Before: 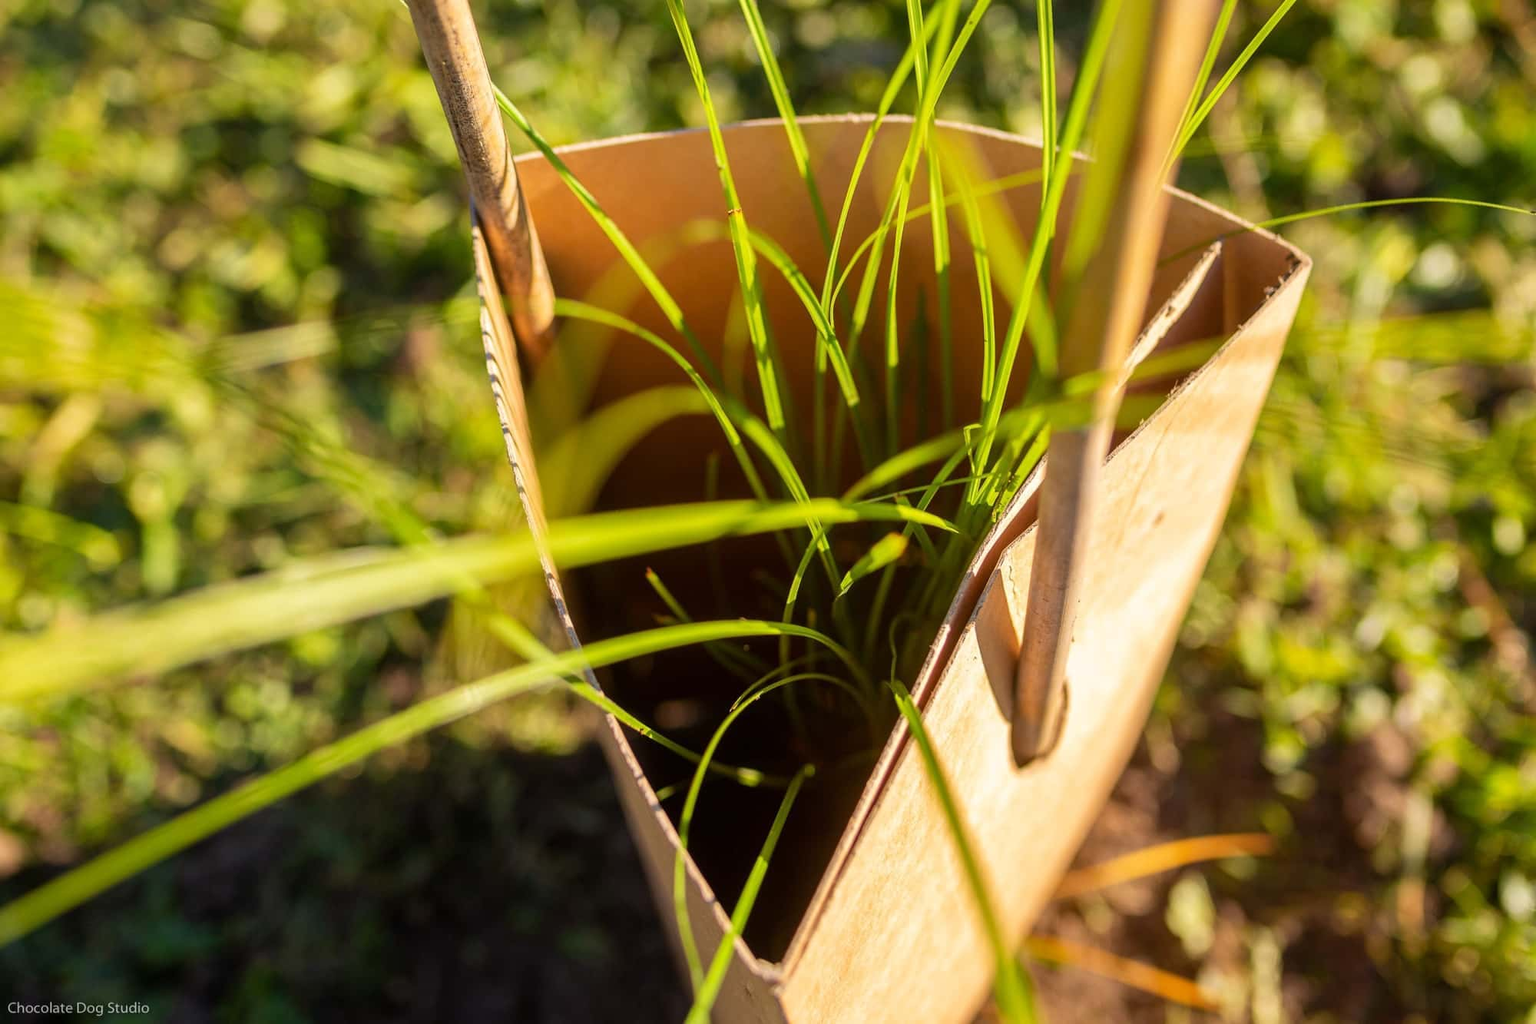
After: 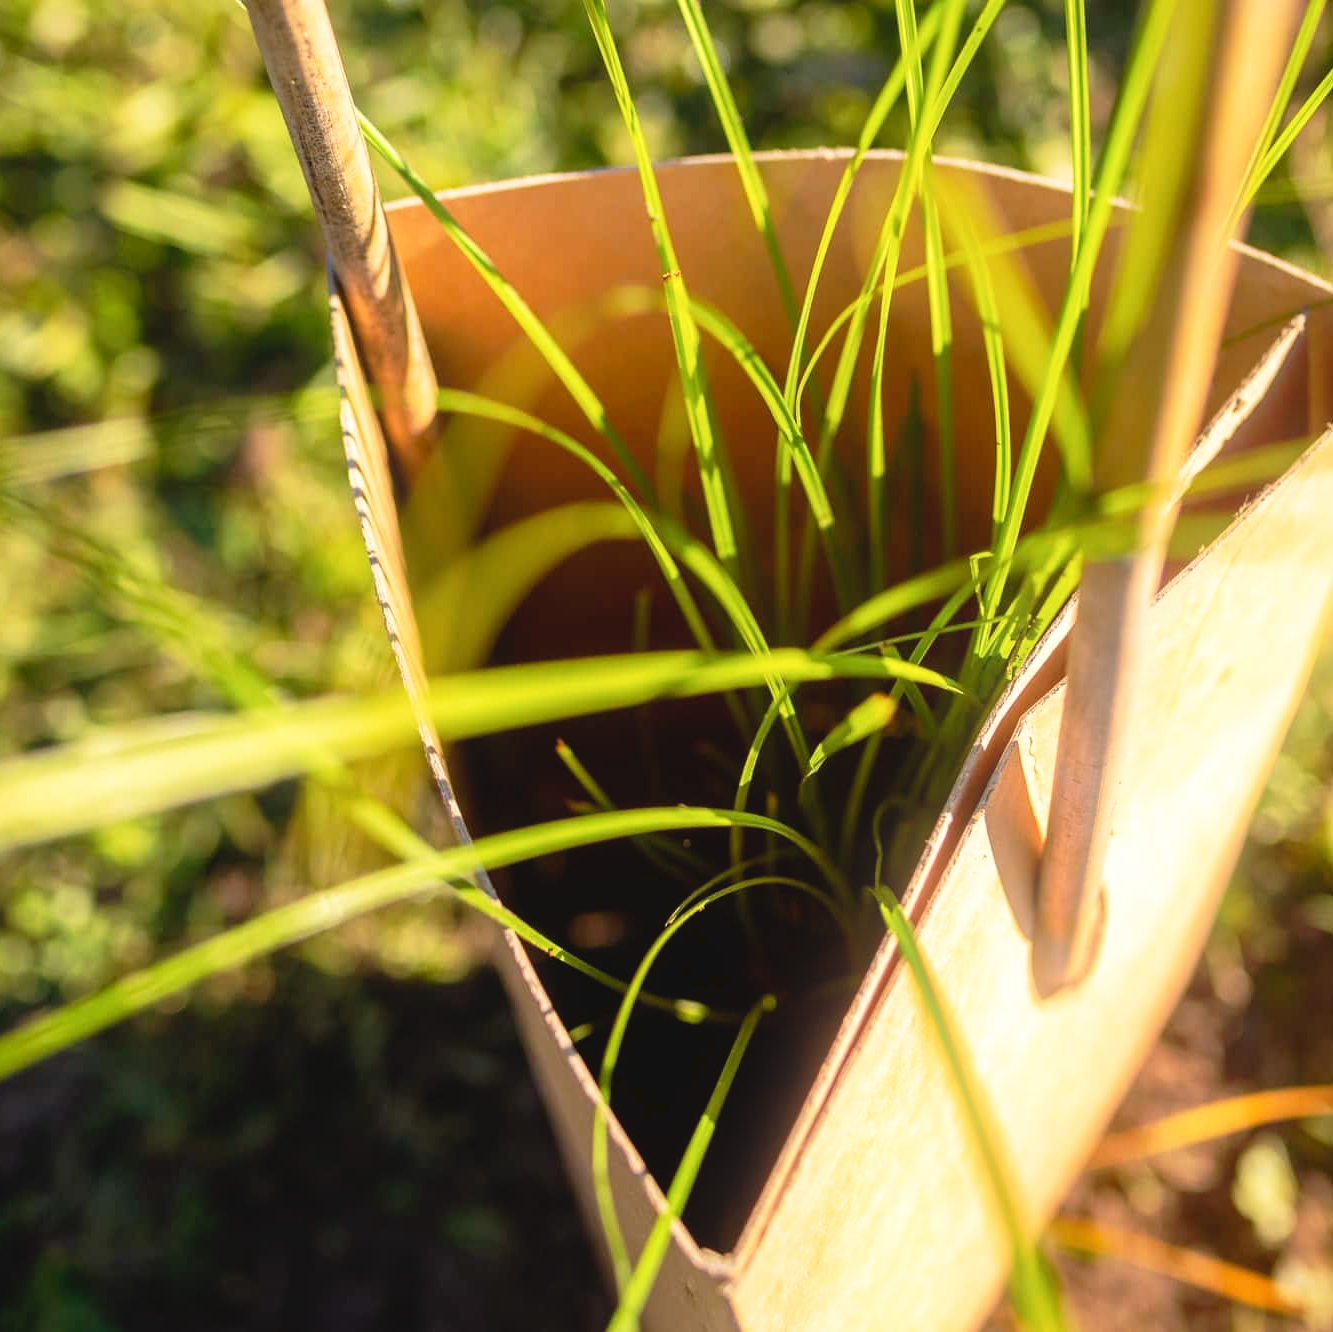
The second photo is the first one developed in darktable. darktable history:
exposure: exposure 0.078 EV, compensate highlight preservation false
tone curve: curves: ch0 [(0, 0) (0.003, 0.049) (0.011, 0.051) (0.025, 0.055) (0.044, 0.065) (0.069, 0.081) (0.1, 0.11) (0.136, 0.15) (0.177, 0.195) (0.224, 0.242) (0.277, 0.308) (0.335, 0.375) (0.399, 0.436) (0.468, 0.5) (0.543, 0.574) (0.623, 0.665) (0.709, 0.761) (0.801, 0.851) (0.898, 0.933) (1, 1)], preserve colors none
crop and rotate: left 14.292%, right 19.041%
bloom: size 9%, threshold 100%, strength 7%
